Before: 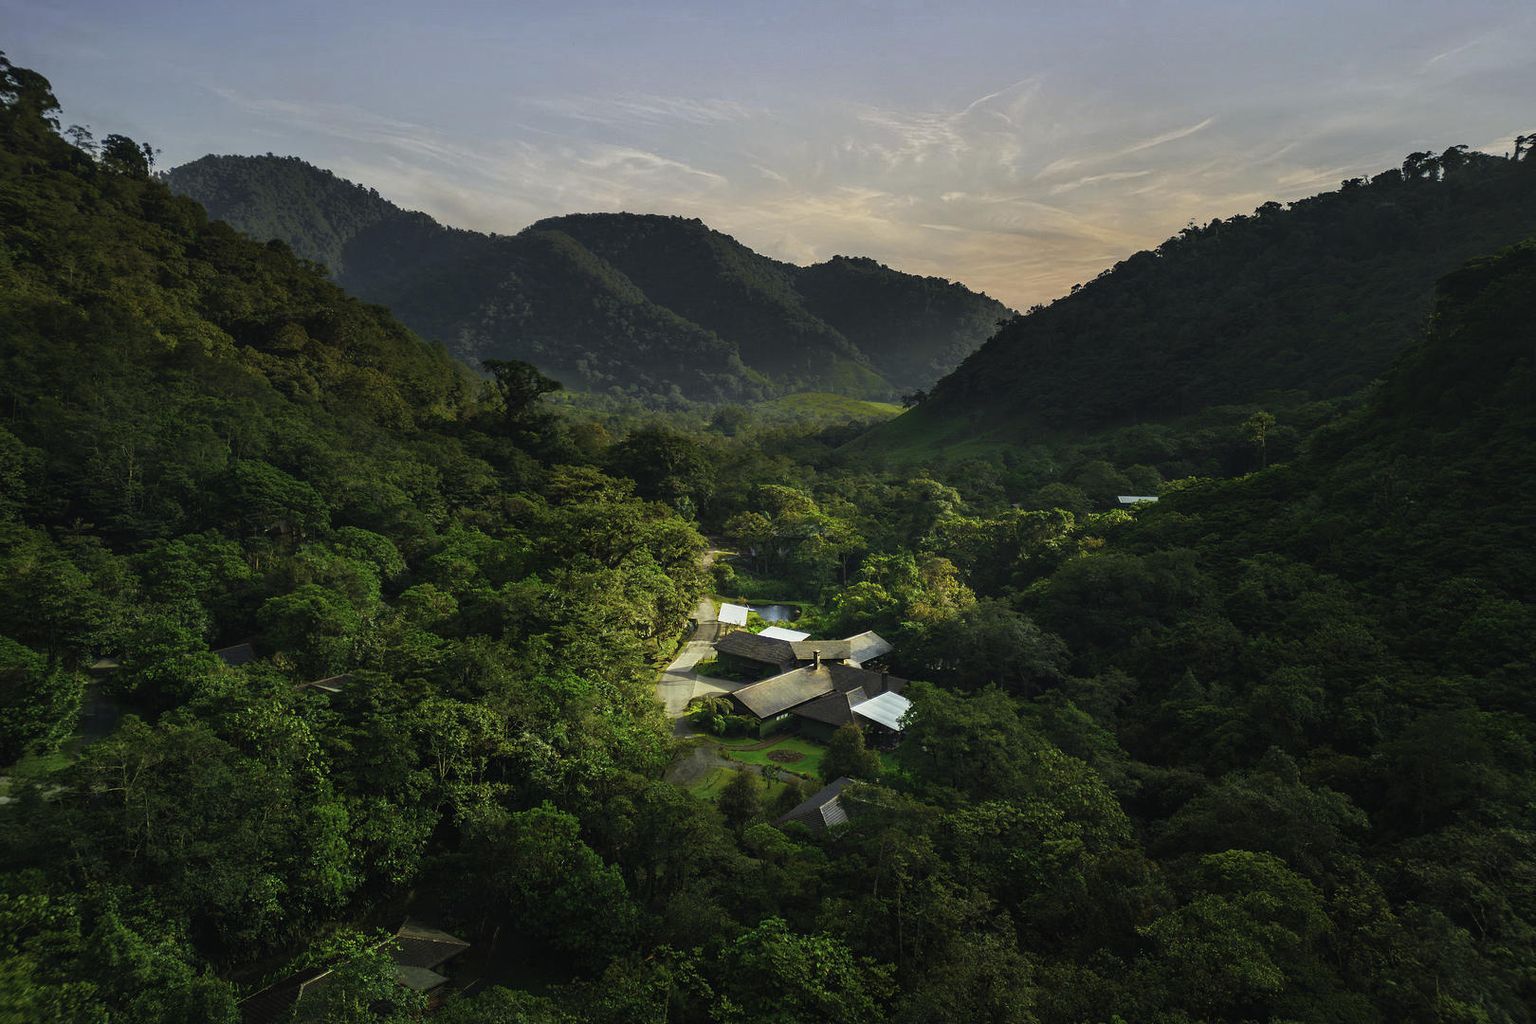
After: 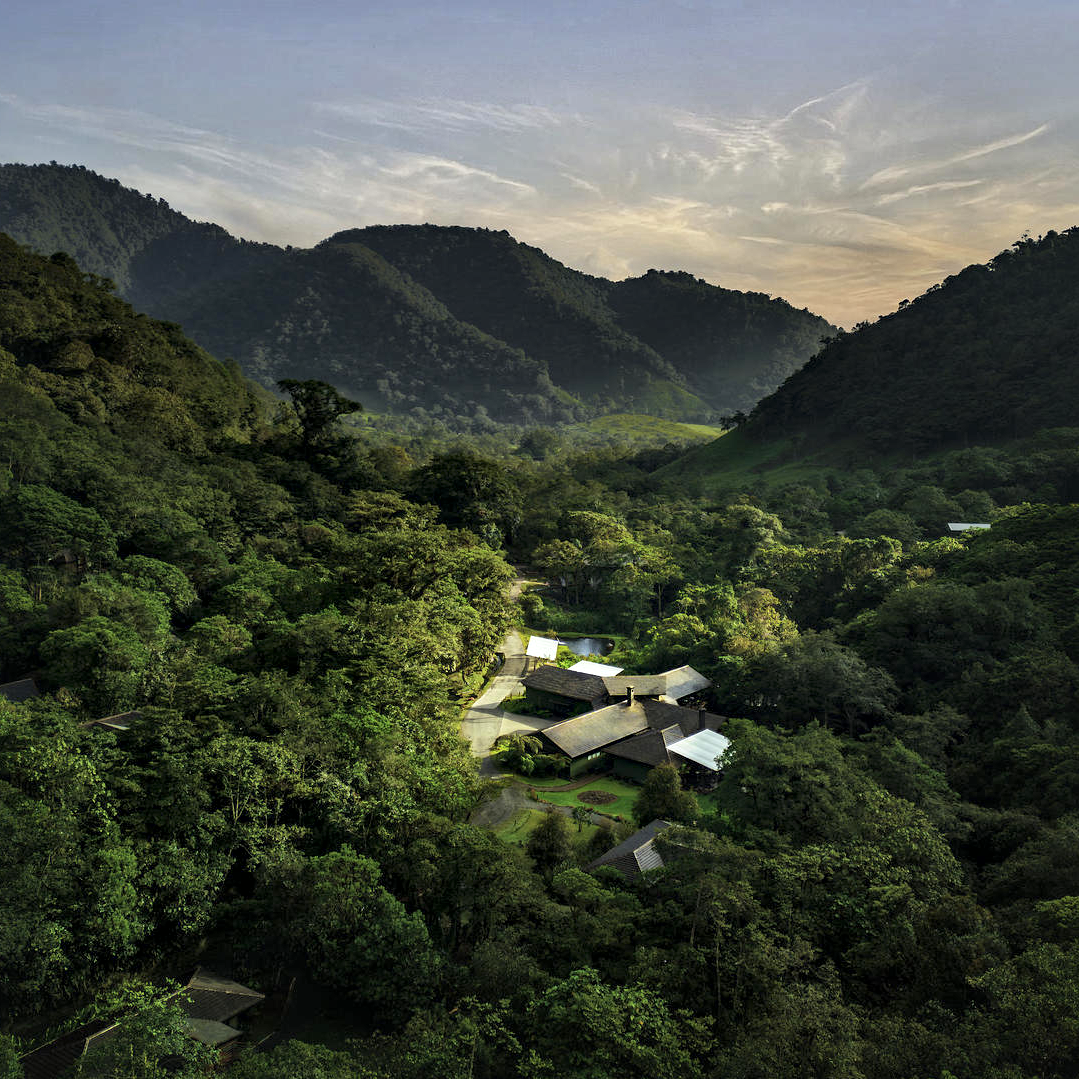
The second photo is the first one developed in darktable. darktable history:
crop and rotate: left 14.292%, right 19.041%
exposure: exposure 0.236 EV, compensate highlight preservation false
haze removal: strength 0.12, distance 0.25, compatibility mode true, adaptive false
local contrast: mode bilateral grid, contrast 25, coarseness 60, detail 151%, midtone range 0.2
